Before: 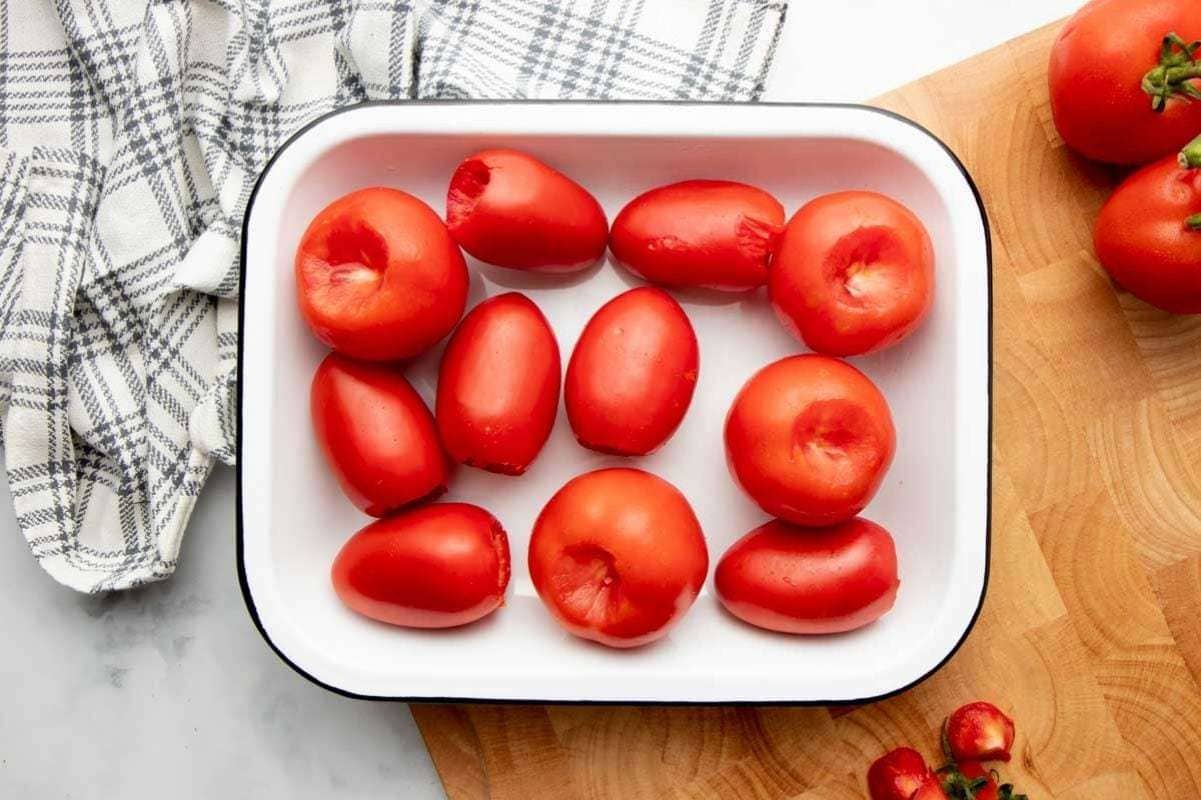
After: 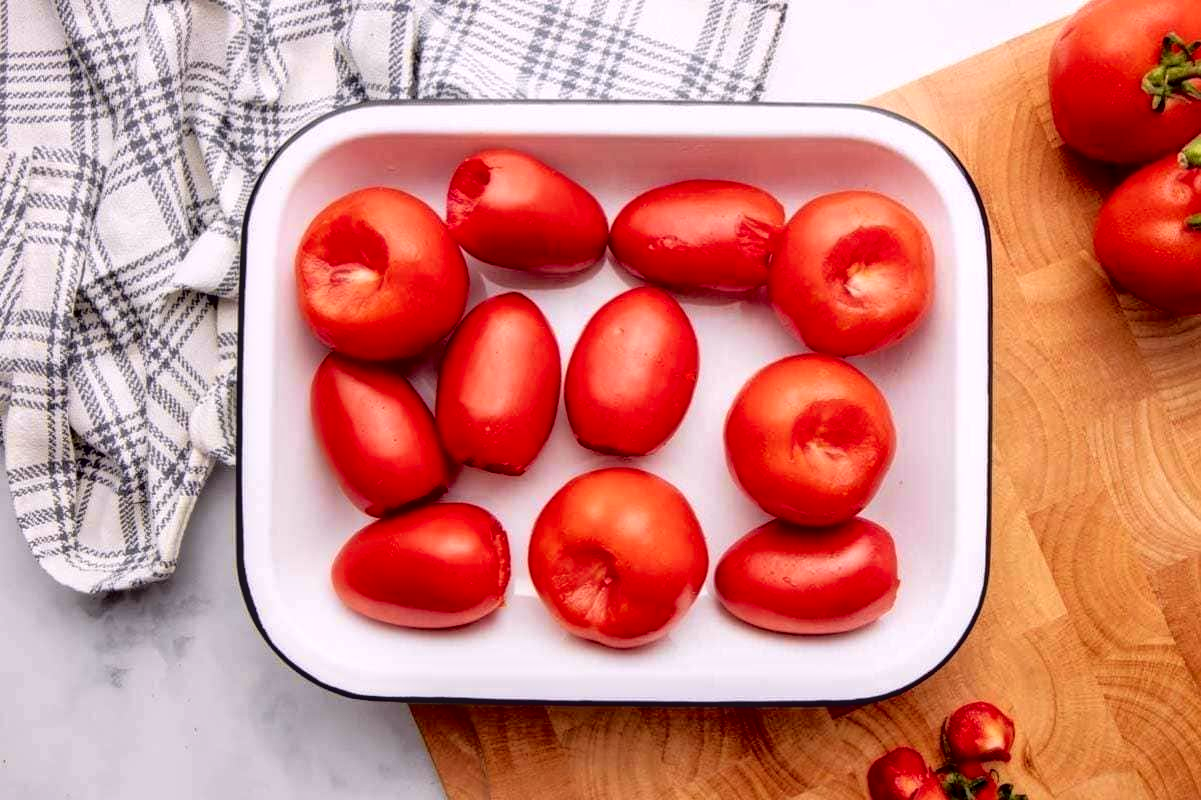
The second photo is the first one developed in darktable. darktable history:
exposure: exposure -0.072 EV, compensate highlight preservation false
local contrast: on, module defaults
tone curve: curves: ch0 [(0, 0) (0.126, 0.061) (0.362, 0.382) (0.498, 0.498) (0.706, 0.712) (1, 1)]; ch1 [(0, 0) (0.5, 0.522) (0.55, 0.586) (1, 1)]; ch2 [(0, 0) (0.44, 0.424) (0.5, 0.482) (0.537, 0.538) (1, 1)], color space Lab, independent channels, preserve colors none
